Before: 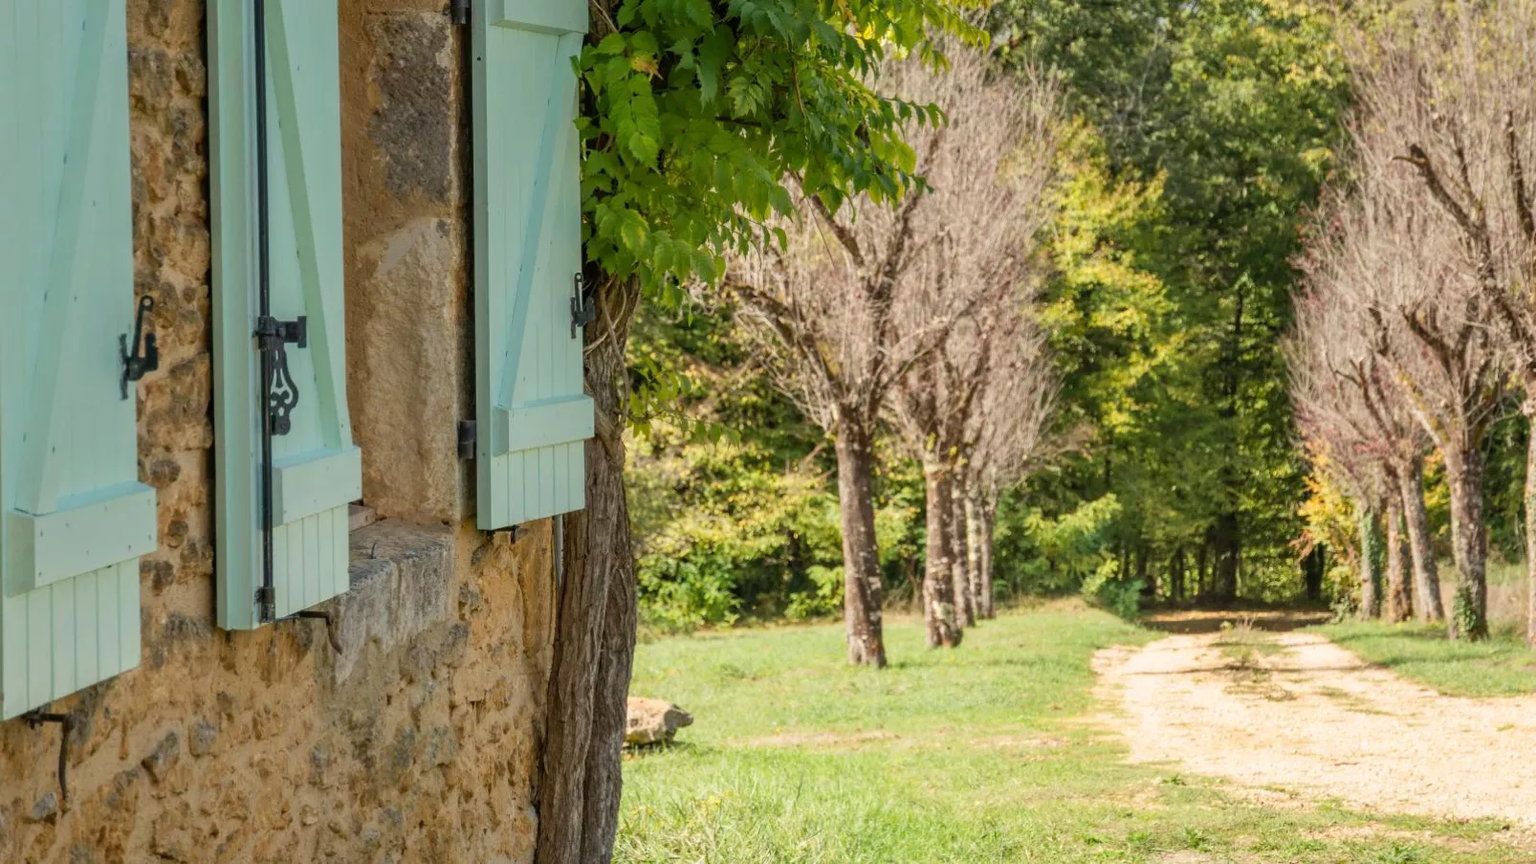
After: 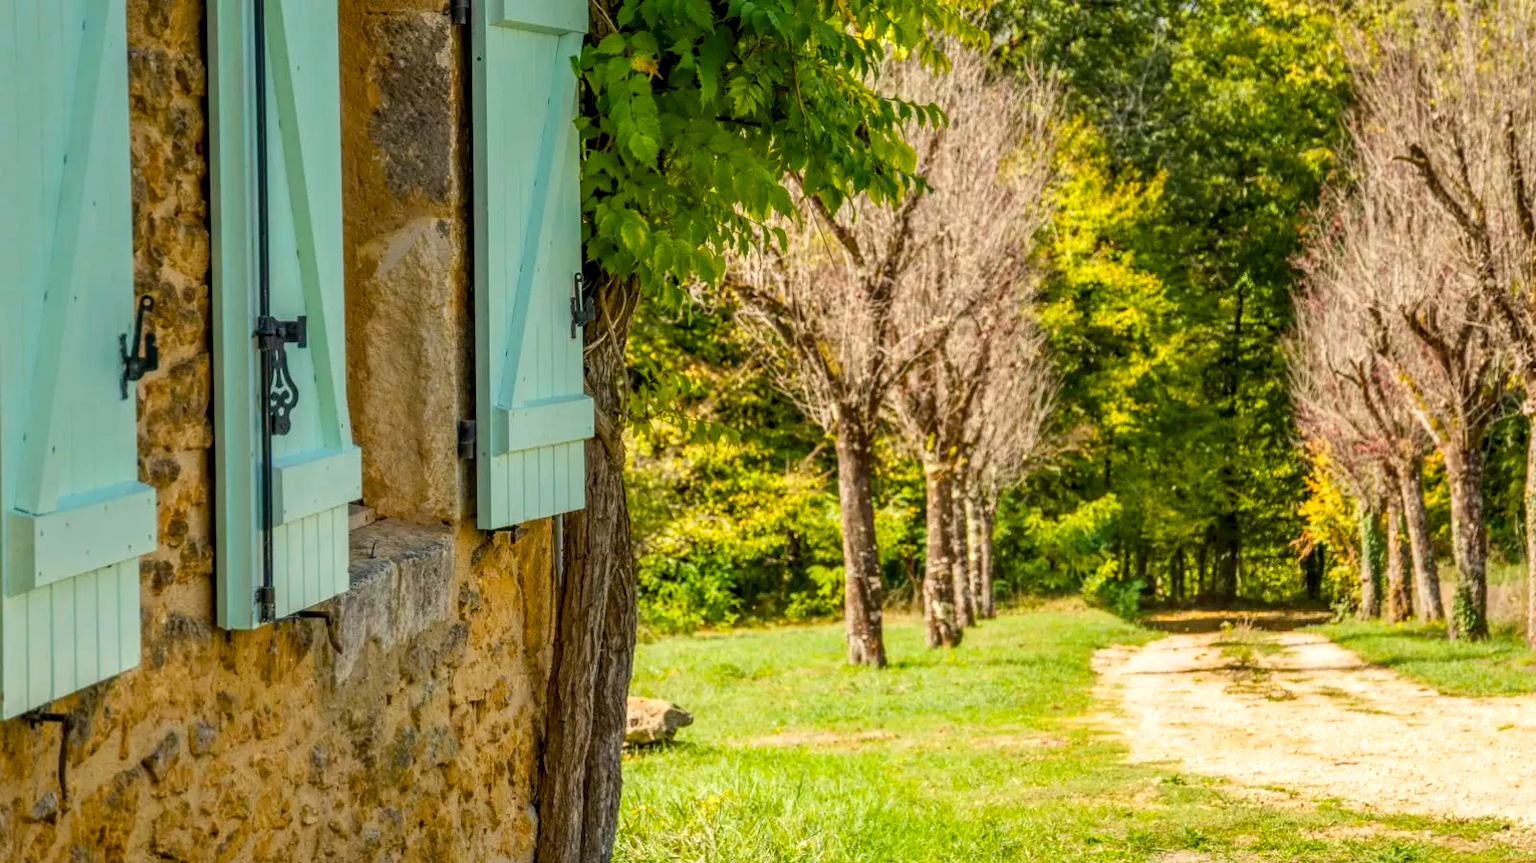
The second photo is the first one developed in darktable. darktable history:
local contrast: highlights 61%, detail 143%, midtone range 0.428
color balance rgb: linear chroma grading › global chroma 15%, perceptual saturation grading › global saturation 30%
